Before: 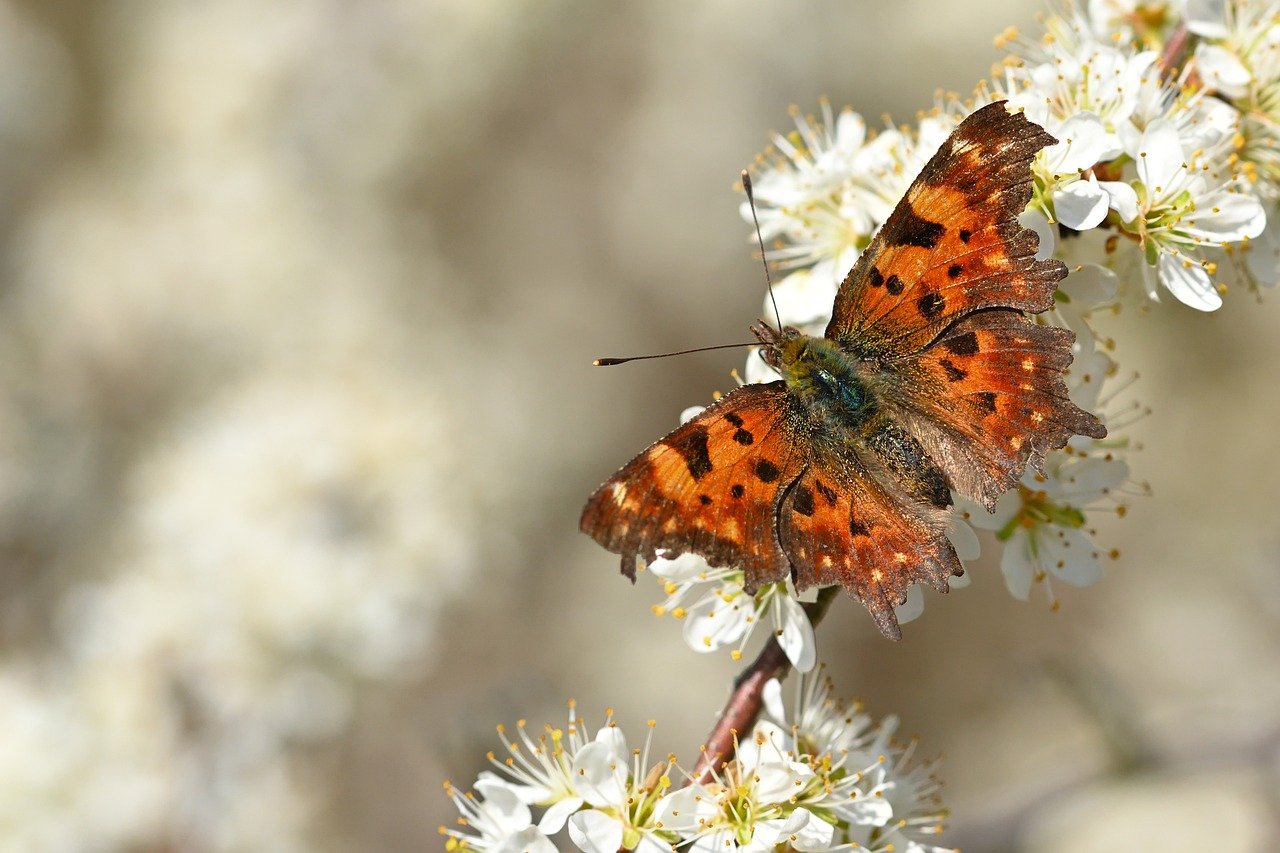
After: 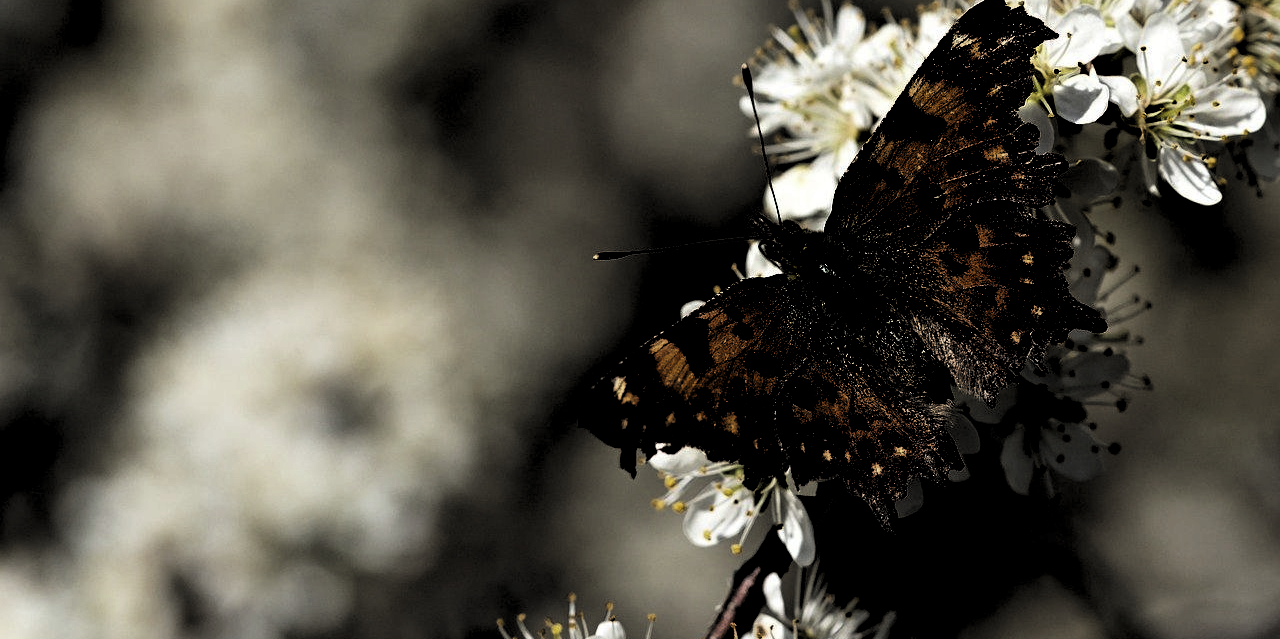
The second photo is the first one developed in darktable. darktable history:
crop and rotate: top 12.5%, bottom 12.5%
levels: levels [0.514, 0.759, 1]
